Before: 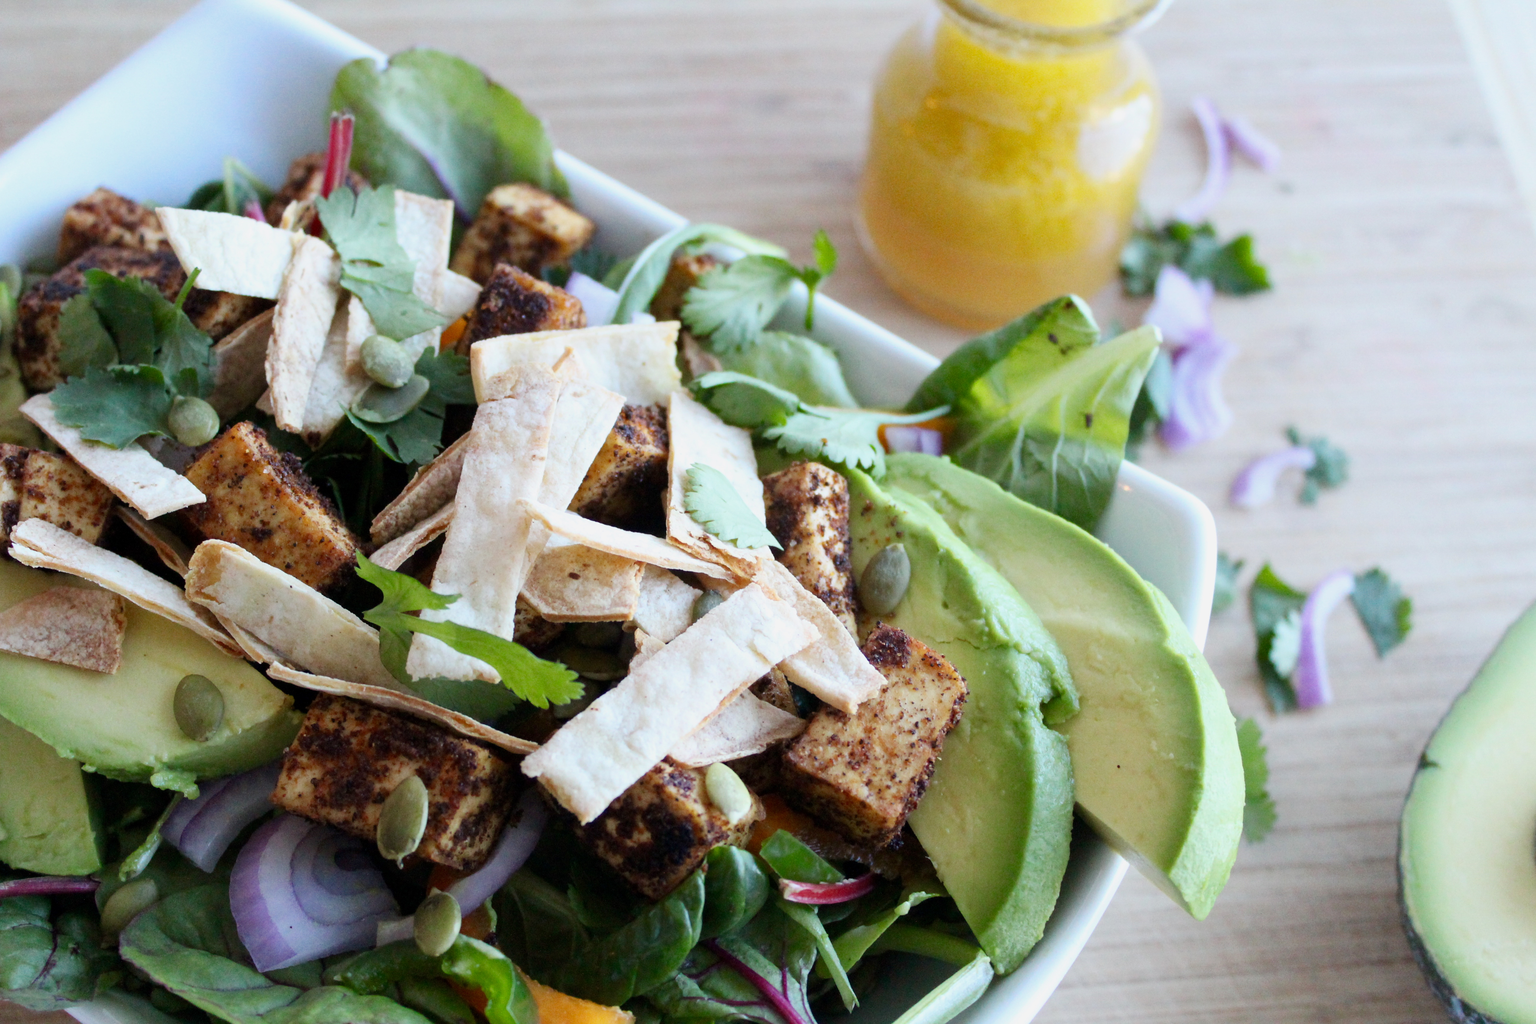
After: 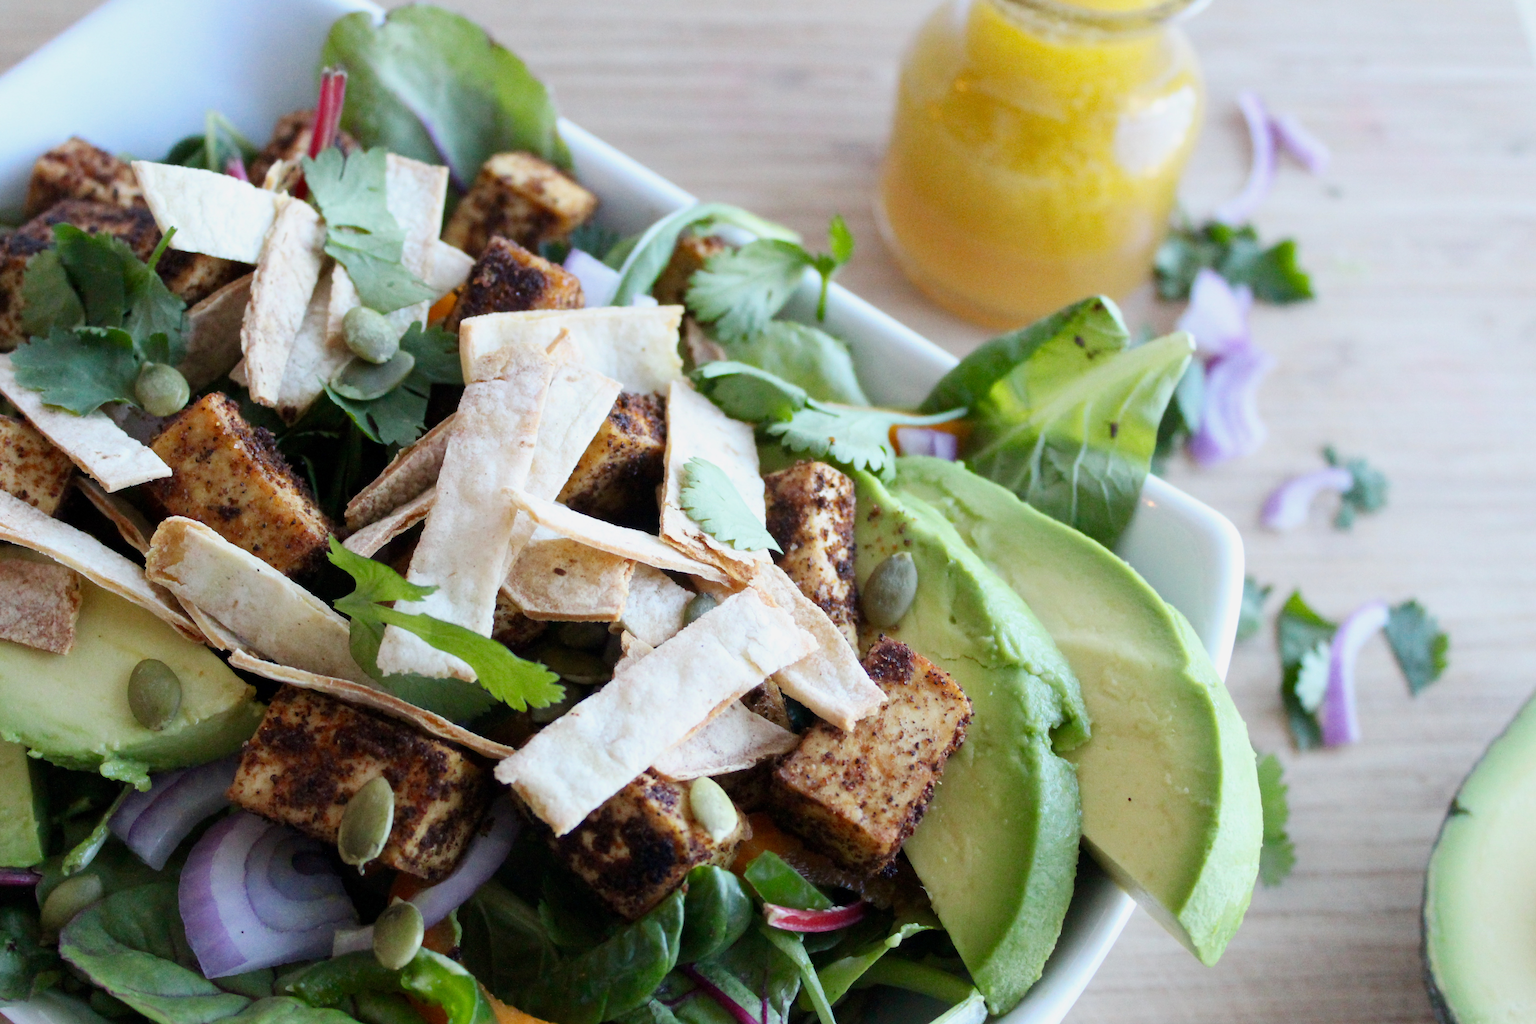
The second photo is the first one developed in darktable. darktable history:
crop and rotate: angle -2.48°
